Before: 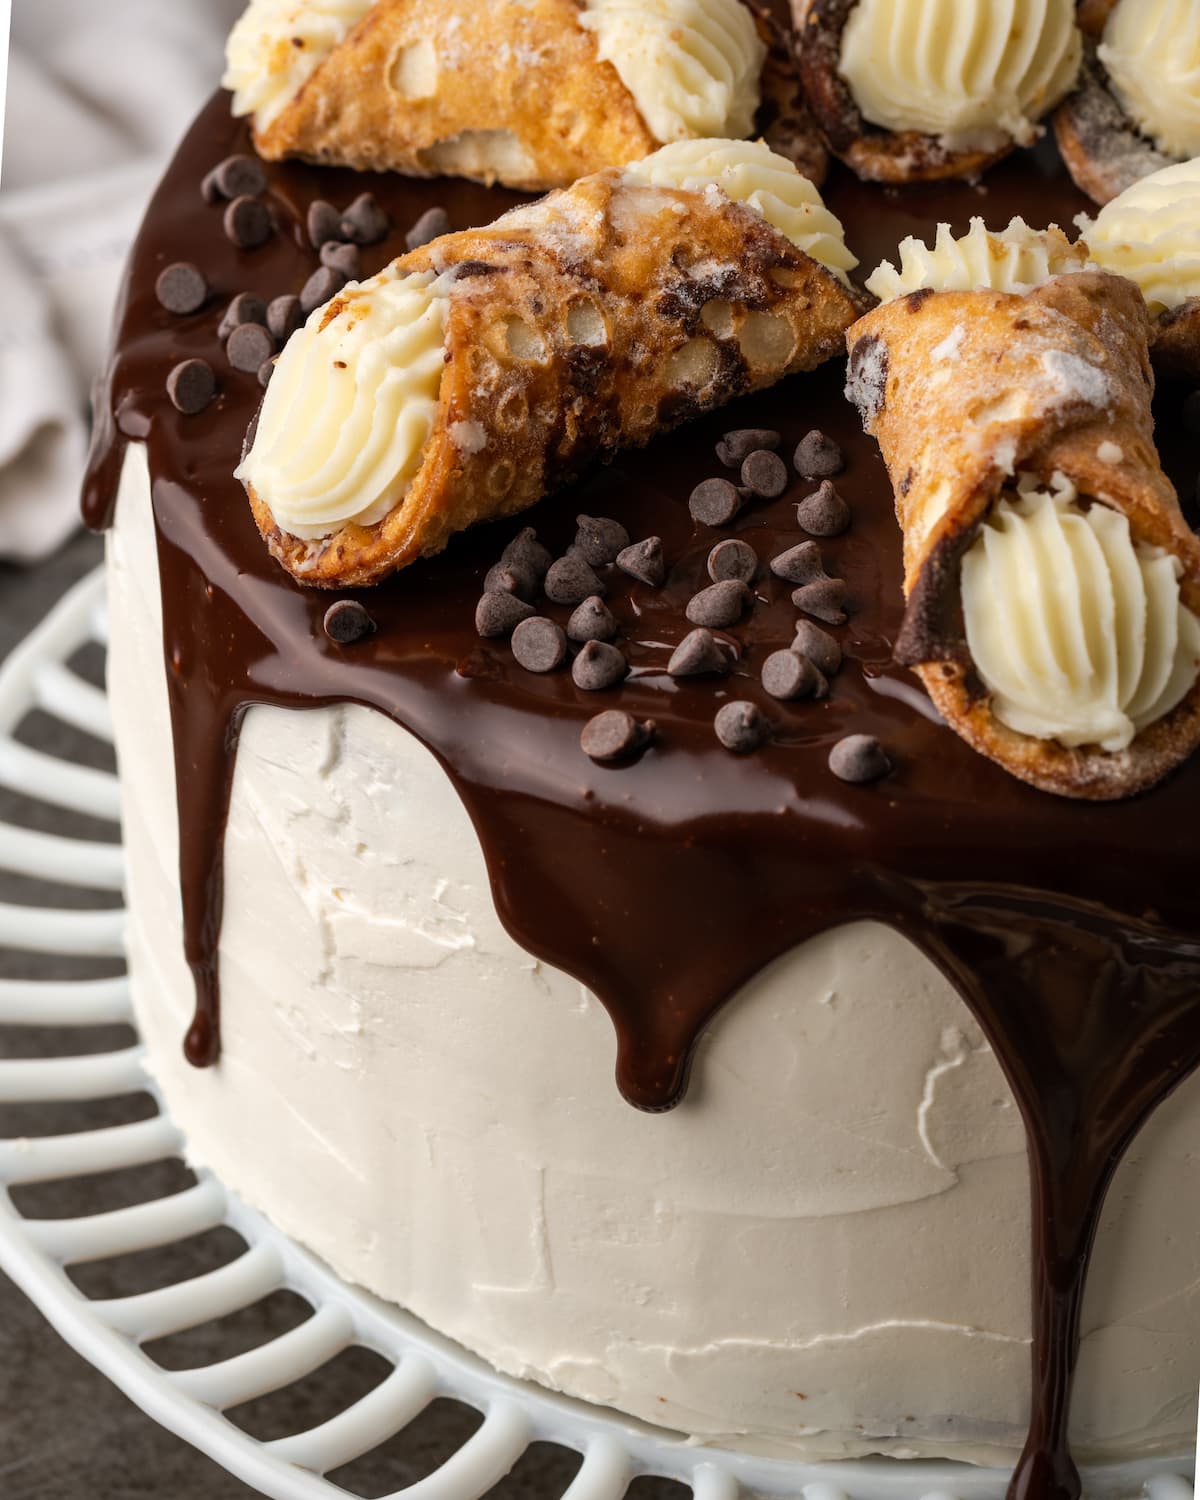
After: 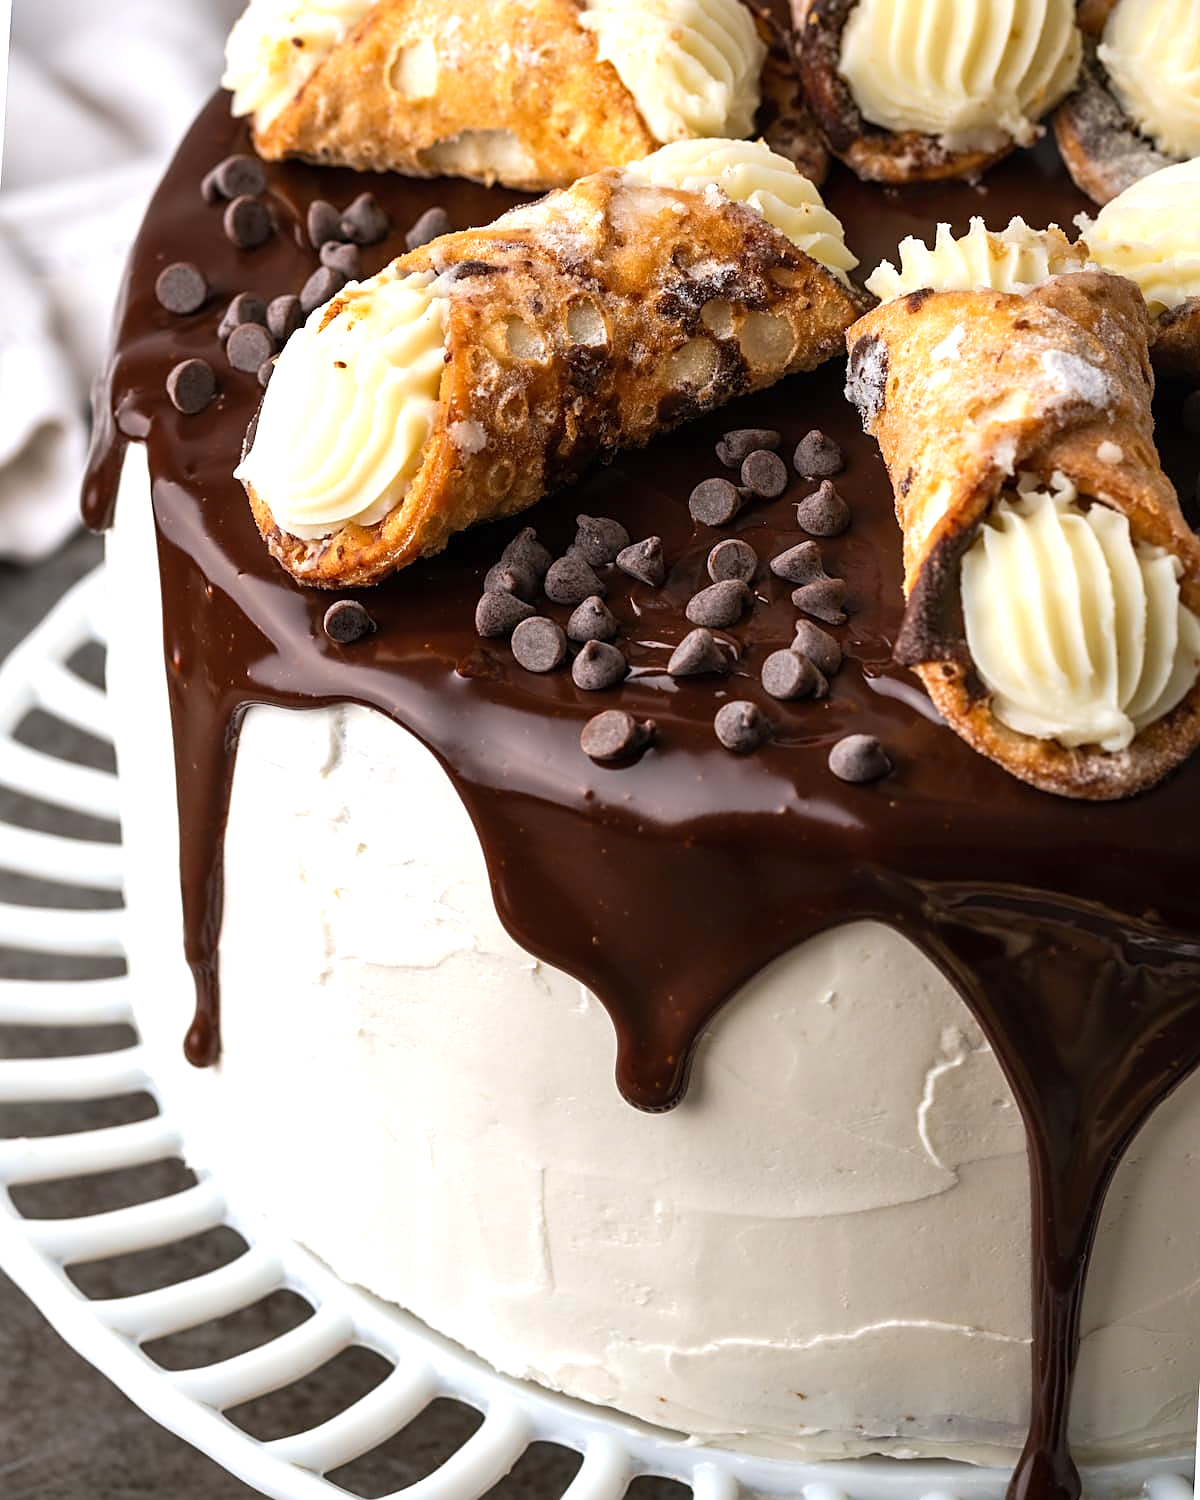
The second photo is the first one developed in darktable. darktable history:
sharpen: on, module defaults
white balance: red 0.983, blue 1.036
exposure: black level correction 0, exposure 0.6 EV, compensate highlight preservation false
